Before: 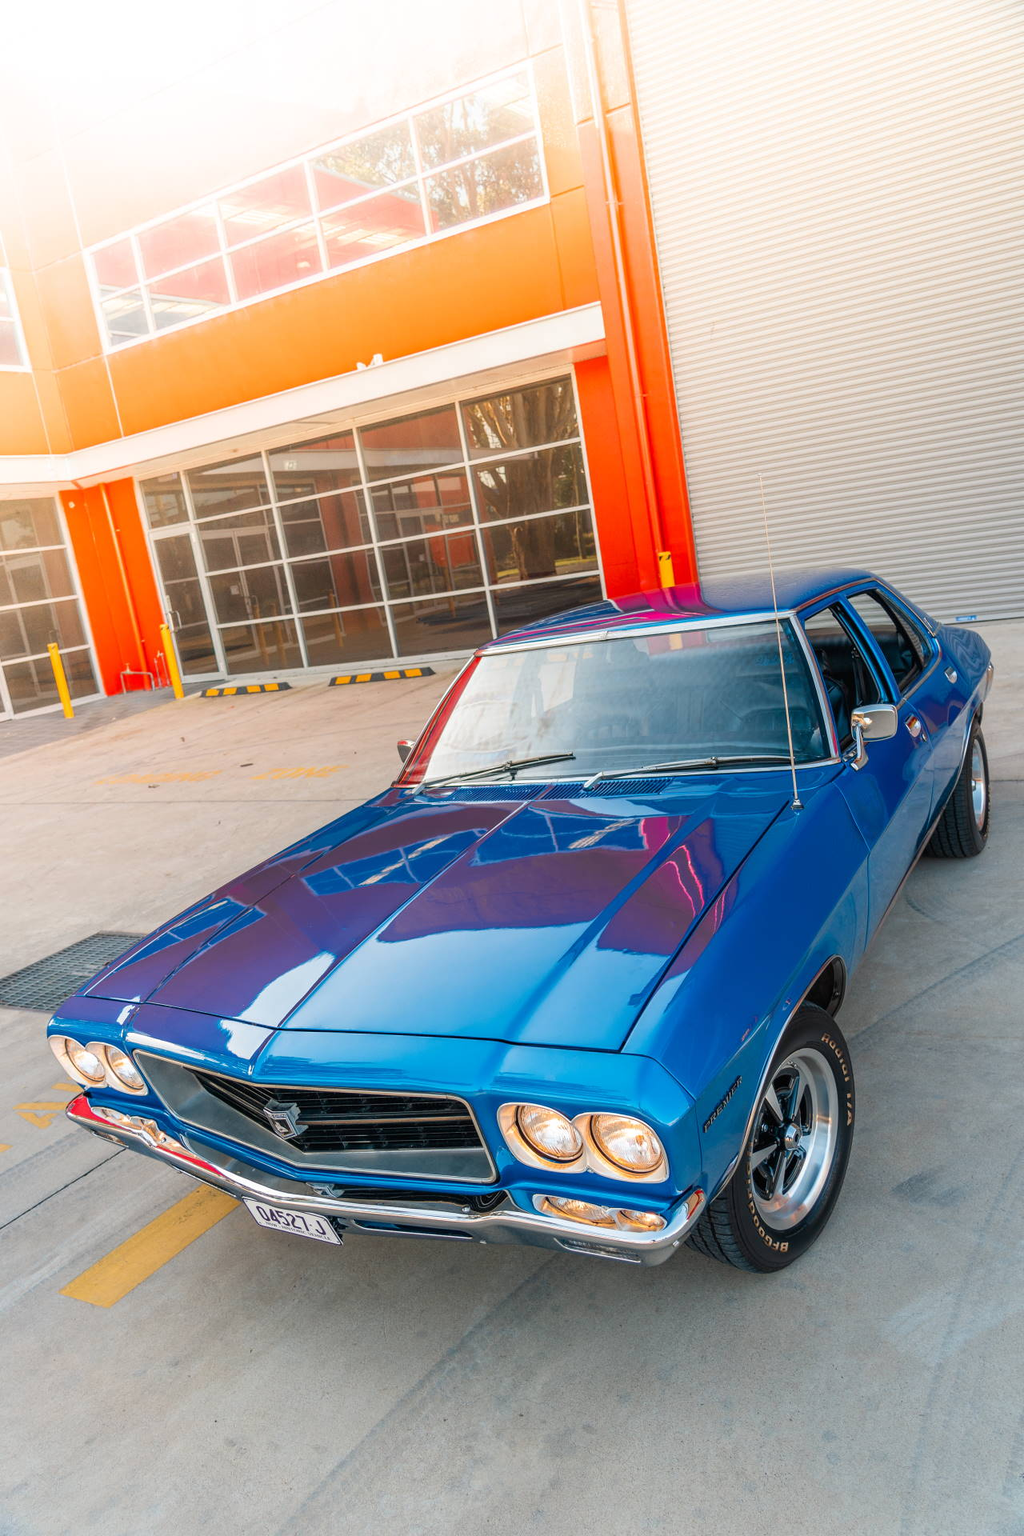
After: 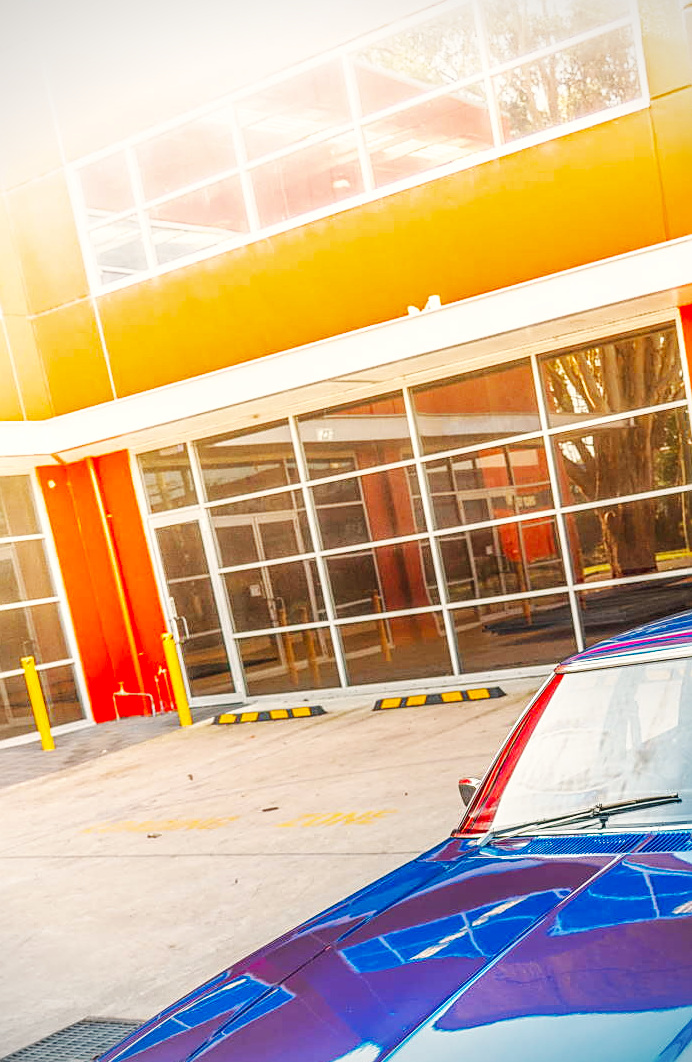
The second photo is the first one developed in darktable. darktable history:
crop and rotate: left 3.025%, top 7.688%, right 42.887%, bottom 36.996%
base curve: curves: ch0 [(0, 0) (0.007, 0.004) (0.027, 0.03) (0.046, 0.07) (0.207, 0.54) (0.442, 0.872) (0.673, 0.972) (1, 1)], preserve colors none
vignetting: fall-off start 91.17%, unbound false
color correction: highlights a* 0.543, highlights b* 2.87, saturation 1.07
shadows and highlights: on, module defaults
sharpen: on, module defaults
local contrast: highlights 53%, shadows 52%, detail 130%, midtone range 0.445
exposure: exposure -0.487 EV, compensate highlight preservation false
